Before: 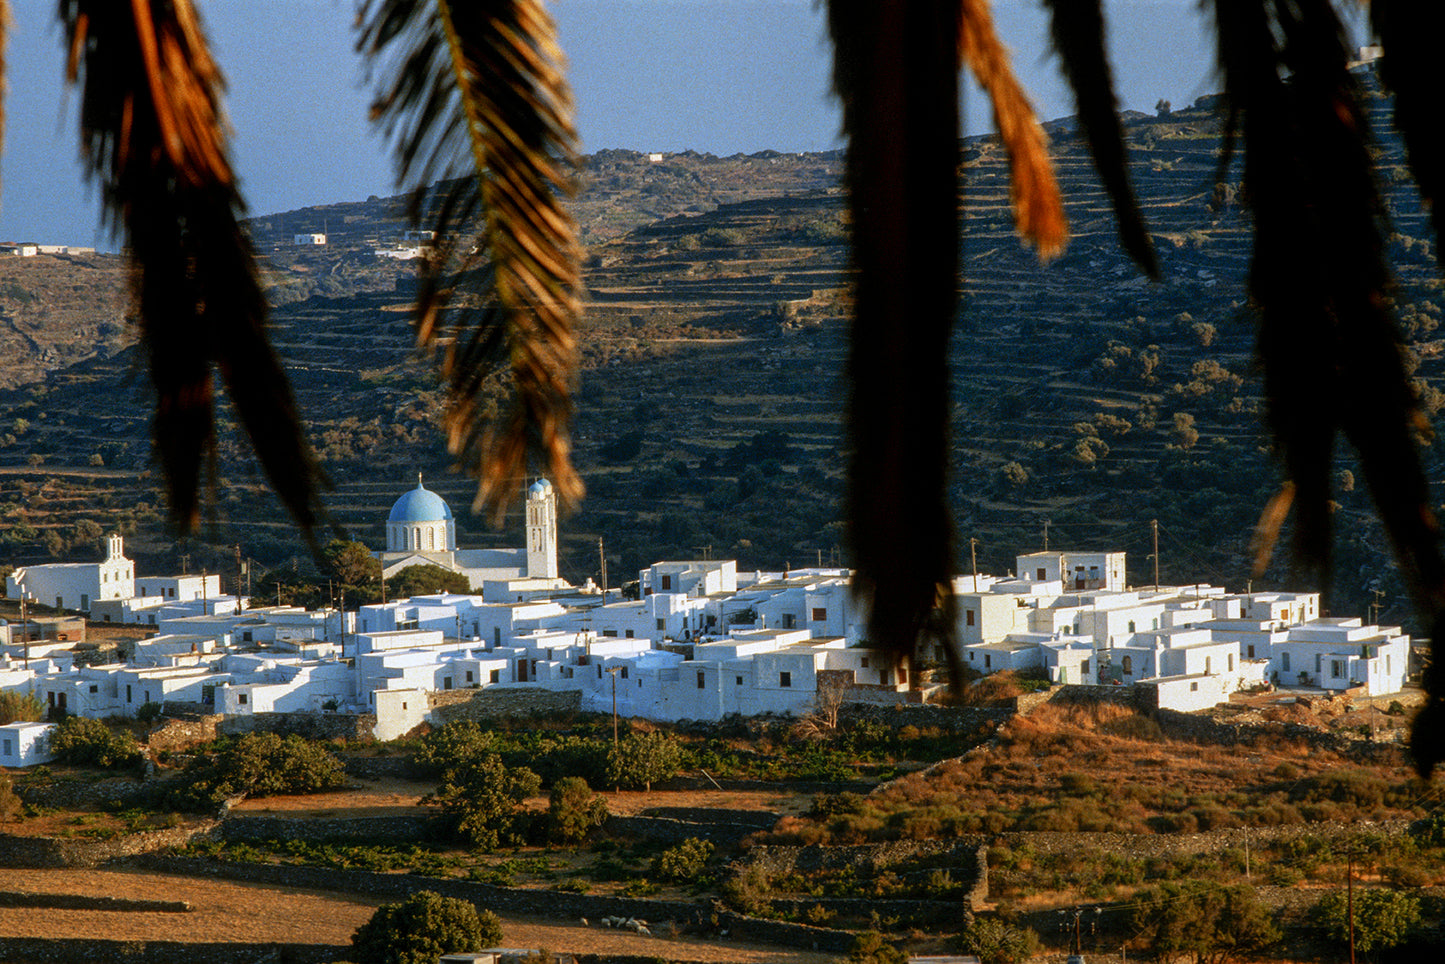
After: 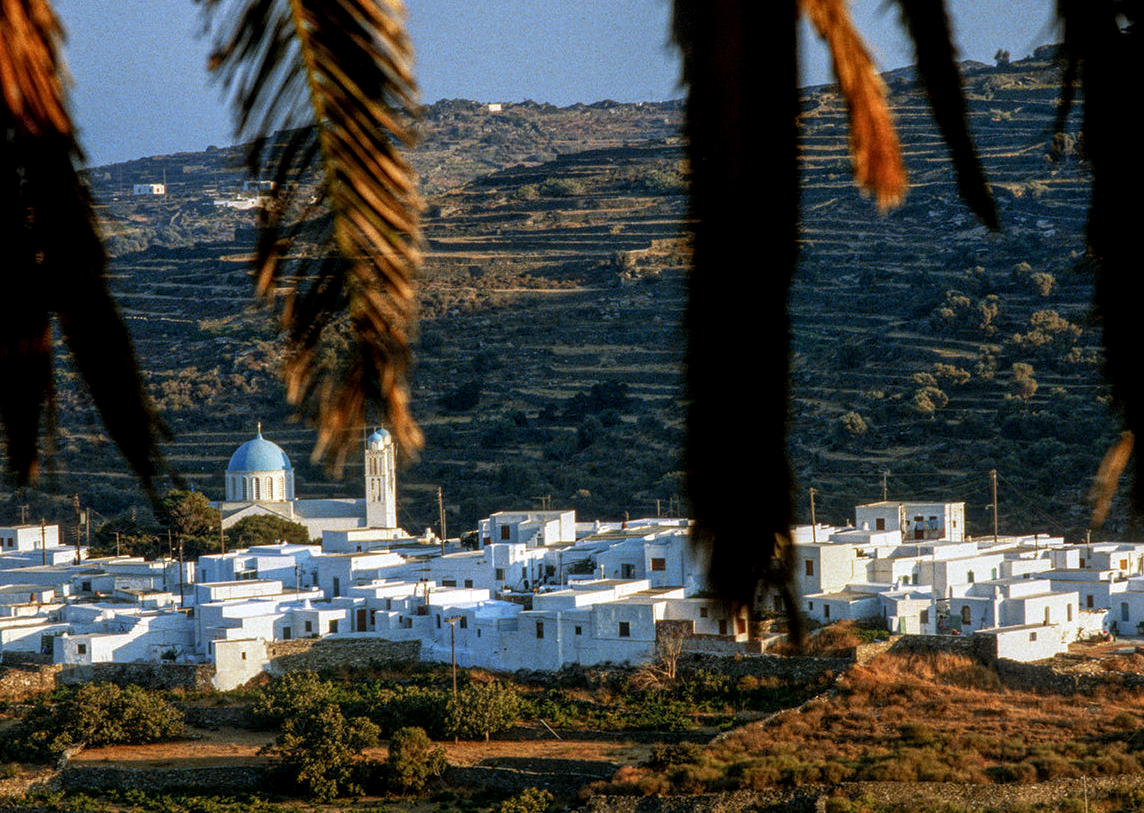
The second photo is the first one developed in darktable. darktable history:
crop: left 11.211%, top 5.282%, right 9.585%, bottom 10.349%
local contrast: highlights 94%, shadows 88%, detail 160%, midtone range 0.2
tone equalizer: on, module defaults
